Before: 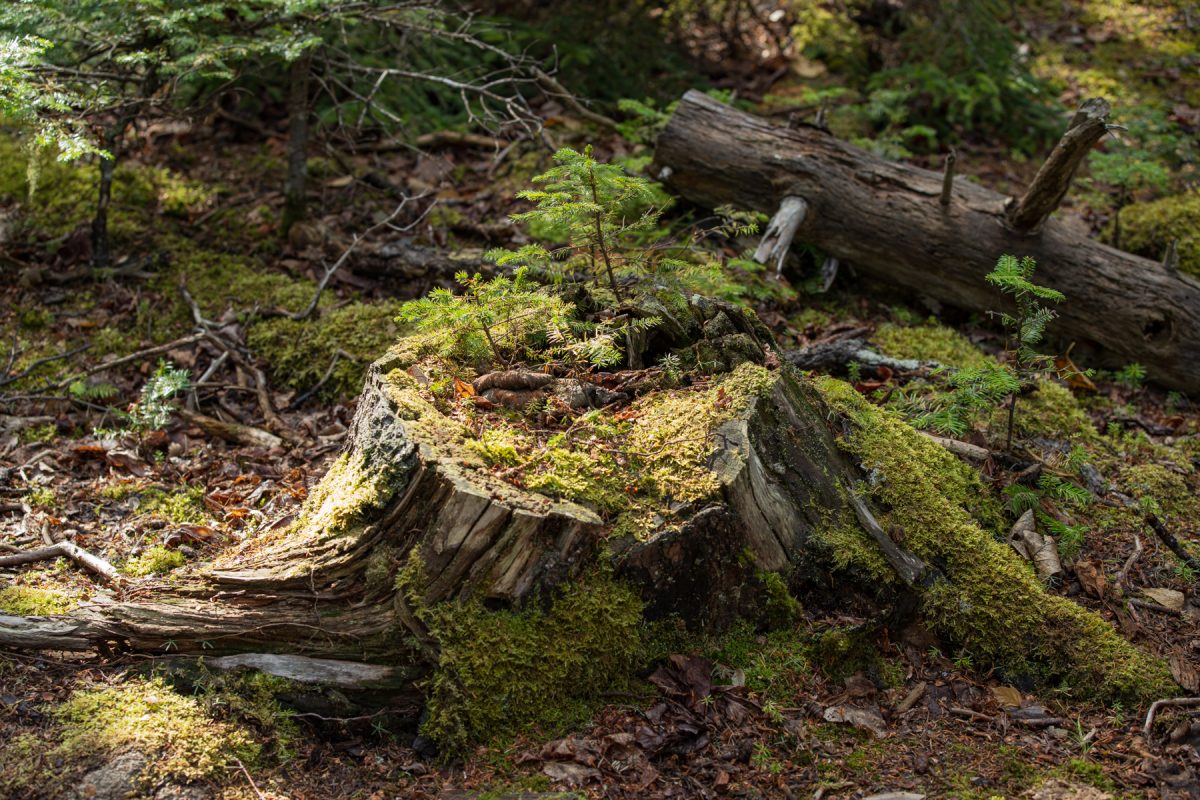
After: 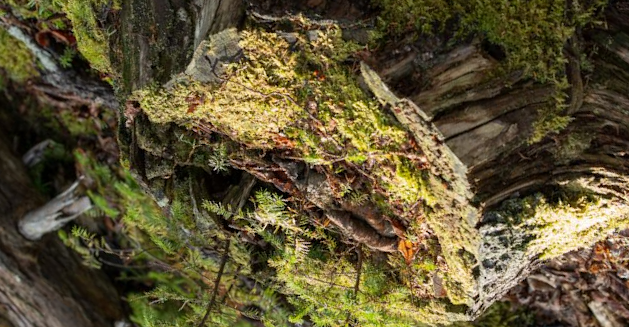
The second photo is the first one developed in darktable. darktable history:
crop and rotate: angle 147.74°, left 9.191%, top 15.603%, right 4.401%, bottom 16.933%
